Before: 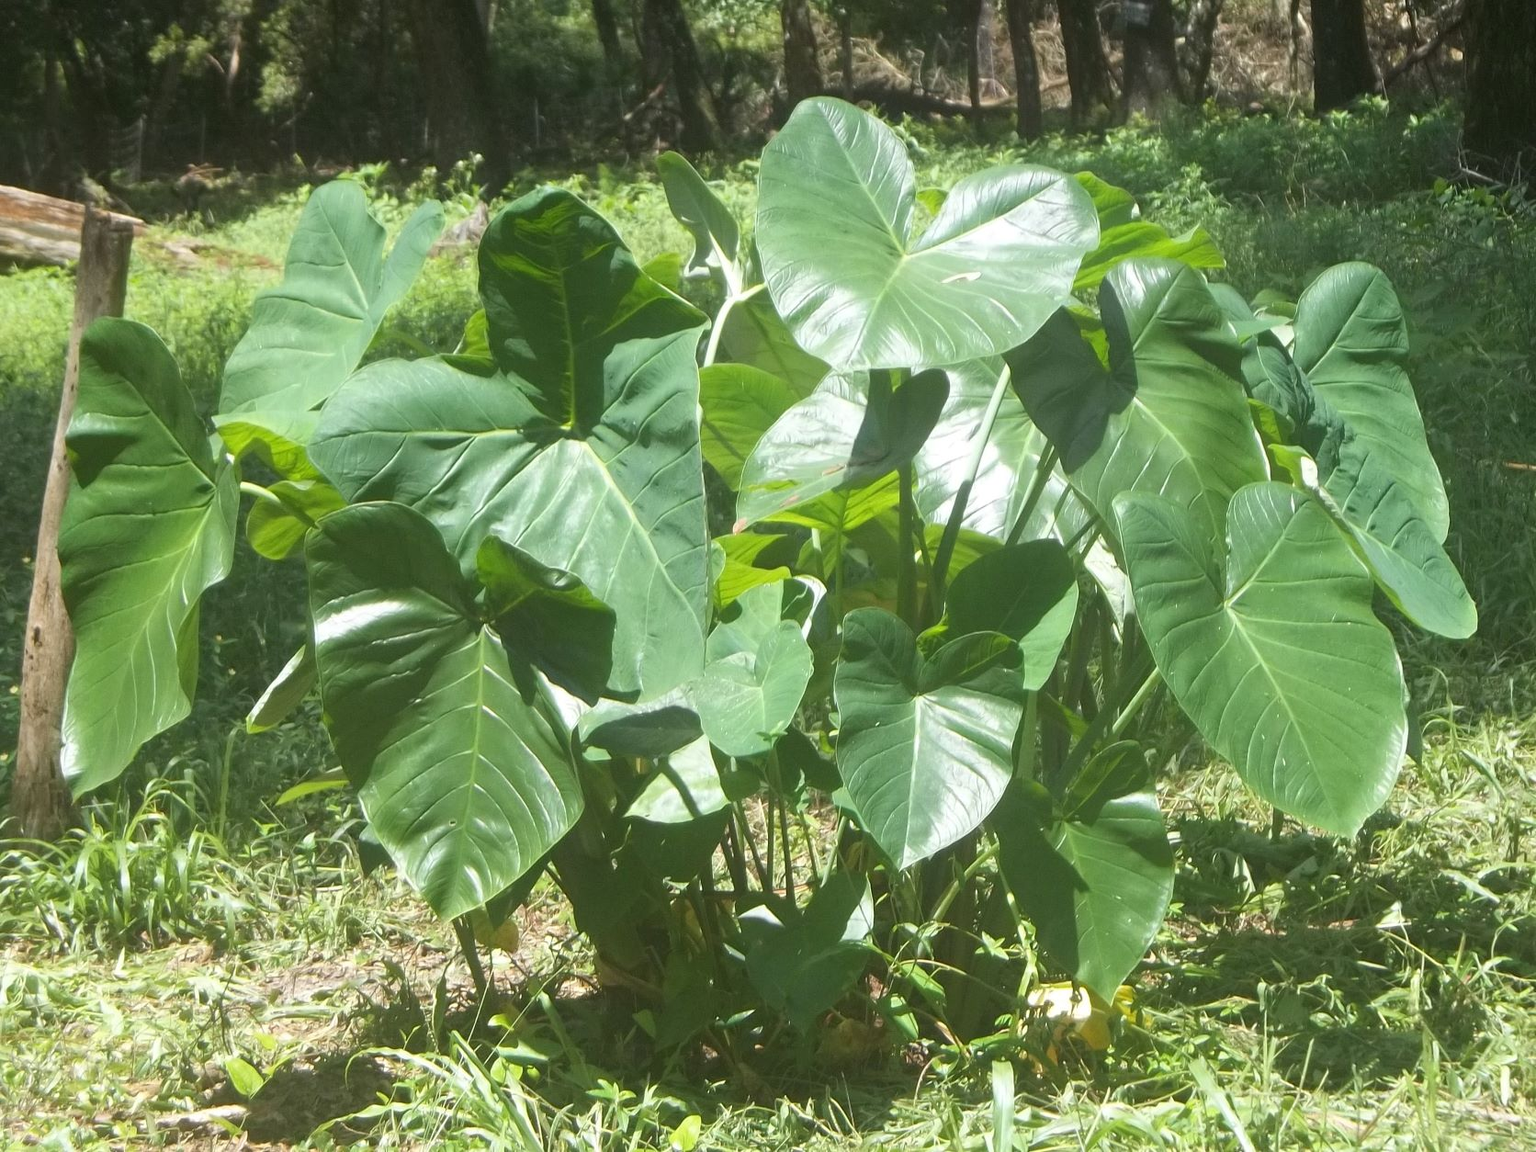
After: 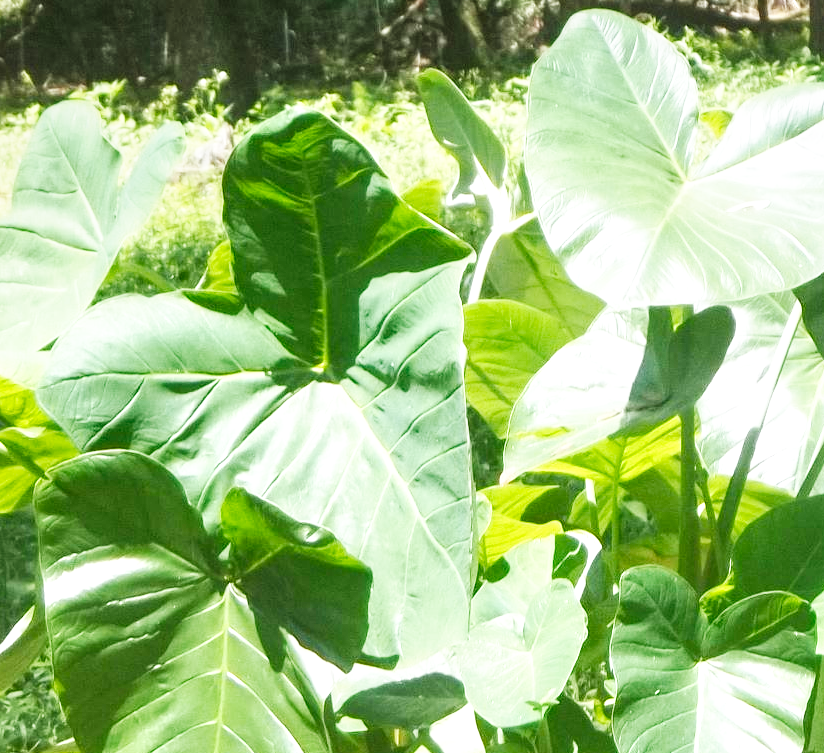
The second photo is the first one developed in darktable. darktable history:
local contrast: on, module defaults
crop: left 17.835%, top 7.675%, right 32.881%, bottom 32.213%
shadows and highlights: shadows 29.32, highlights -29.32, low approximation 0.01, soften with gaussian
base curve: curves: ch0 [(0, 0) (0.007, 0.004) (0.027, 0.03) (0.046, 0.07) (0.207, 0.54) (0.442, 0.872) (0.673, 0.972) (1, 1)], preserve colors none
